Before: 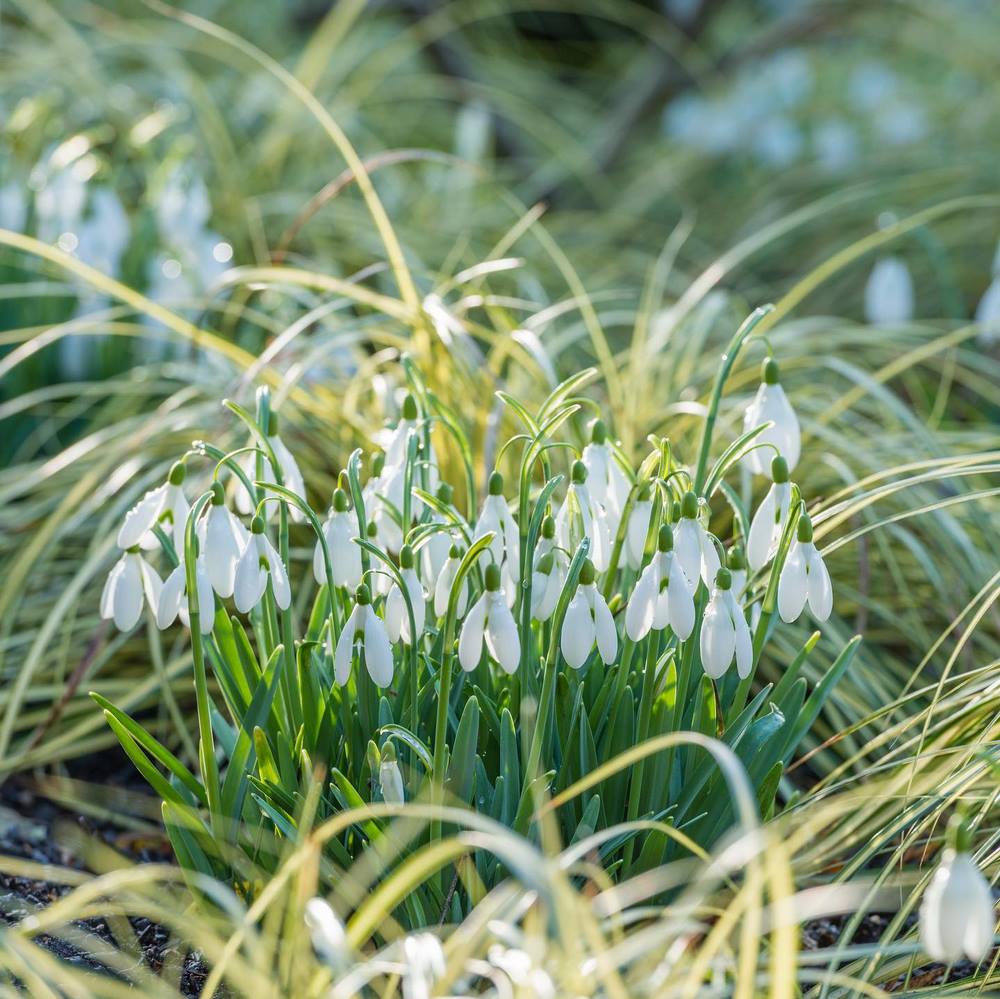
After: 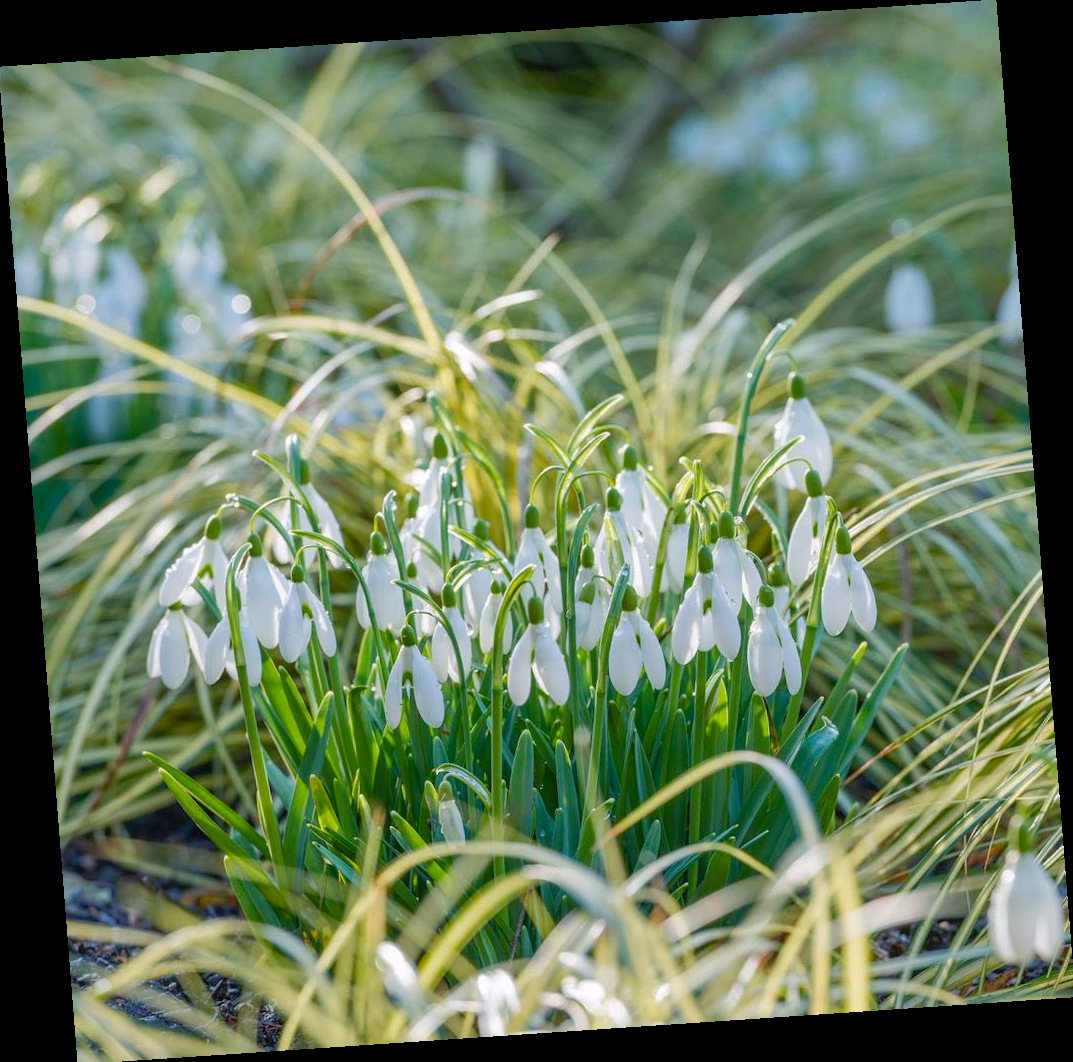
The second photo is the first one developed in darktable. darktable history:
rotate and perspective: rotation -4.2°, shear 0.006, automatic cropping off
white balance: red 1.009, blue 1.027
color balance rgb: perceptual saturation grading › global saturation 20%, perceptual saturation grading › highlights -25%, perceptual saturation grading › shadows 25%
crop and rotate: left 0.126%
shadows and highlights: on, module defaults
